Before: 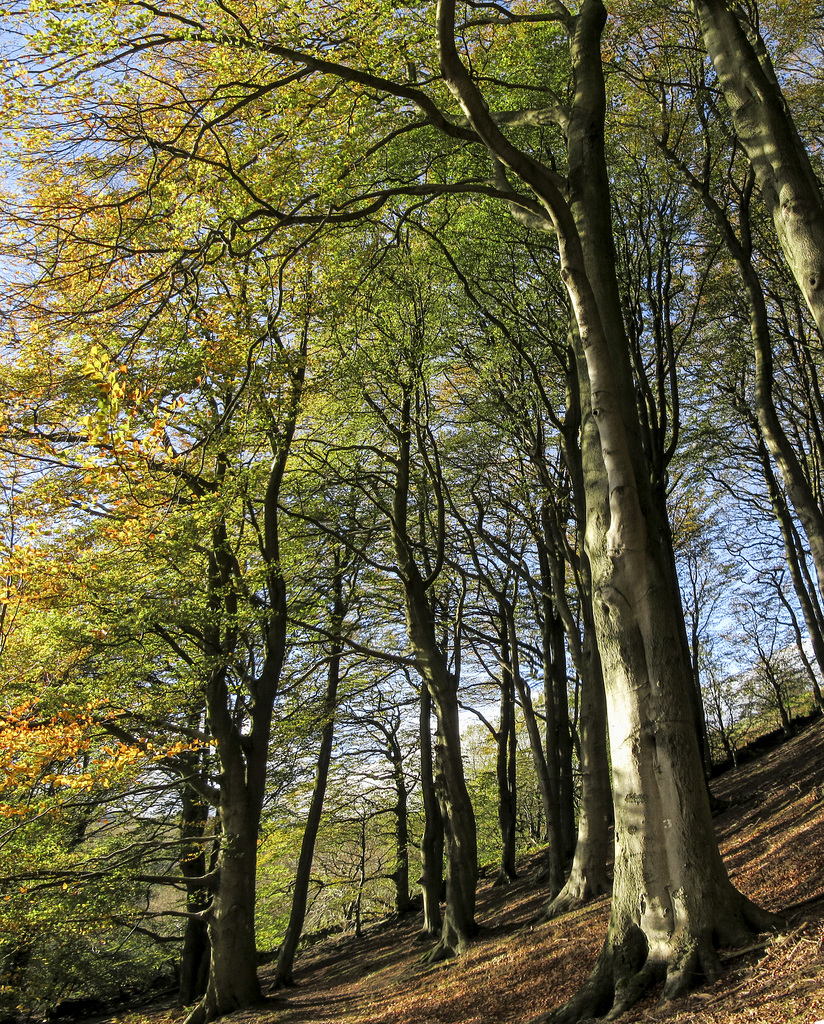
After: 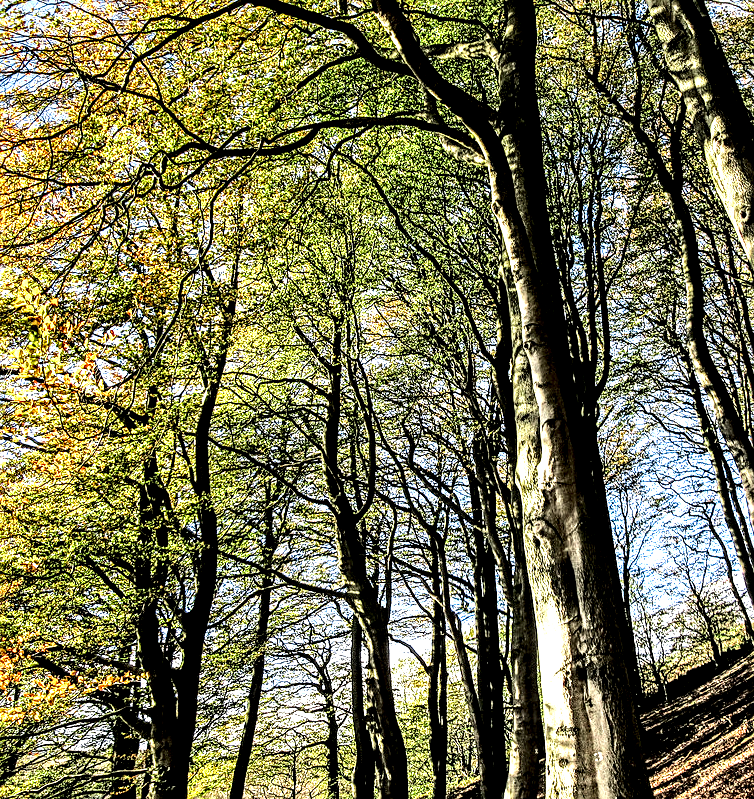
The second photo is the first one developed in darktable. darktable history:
base curve: curves: ch0 [(0, 0) (0.028, 0.03) (0.121, 0.232) (0.46, 0.748) (0.859, 0.968) (1, 1)]
crop: left 8.409%, top 6.552%, bottom 15.324%
shadows and highlights: shadows -20.16, white point adjustment -2.02, highlights -34.9
local contrast: highlights 109%, shadows 43%, detail 295%
levels: mode automatic, levels [0.062, 0.494, 0.925]
sharpen: on, module defaults
